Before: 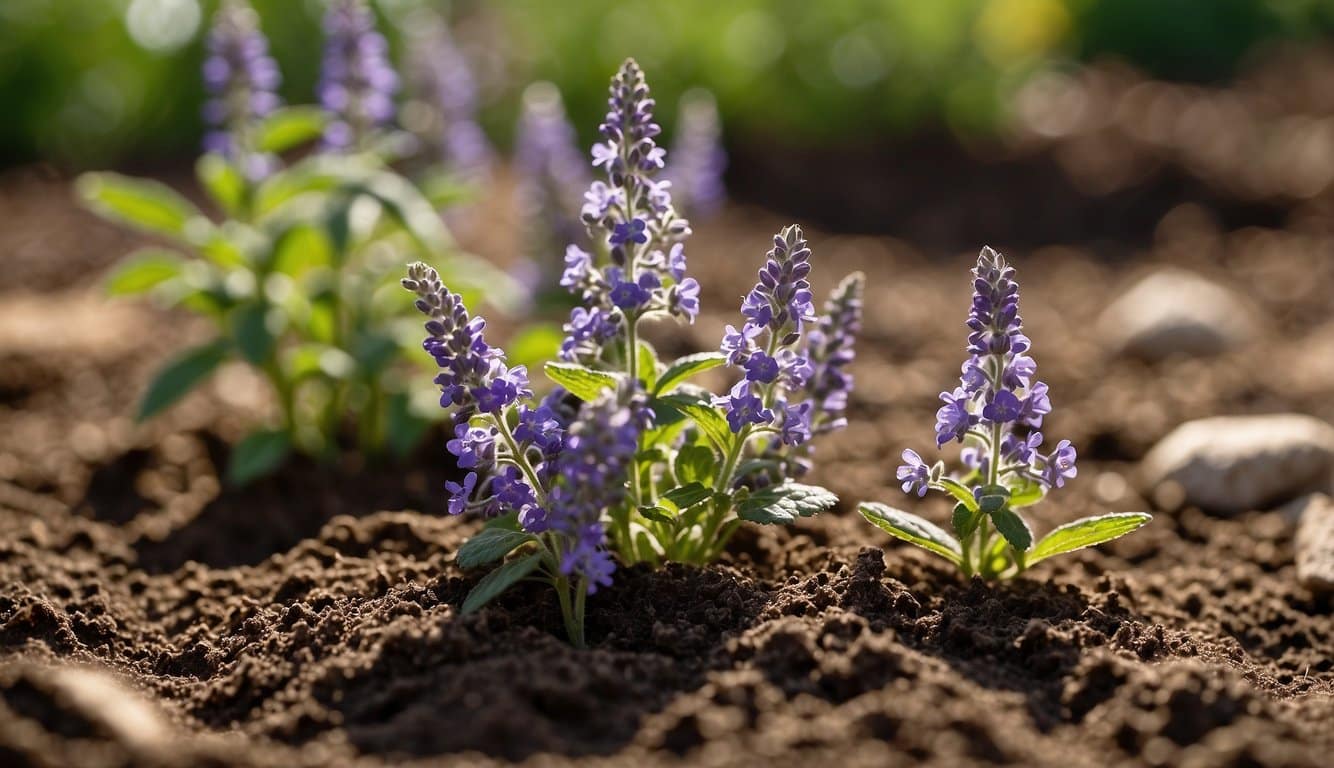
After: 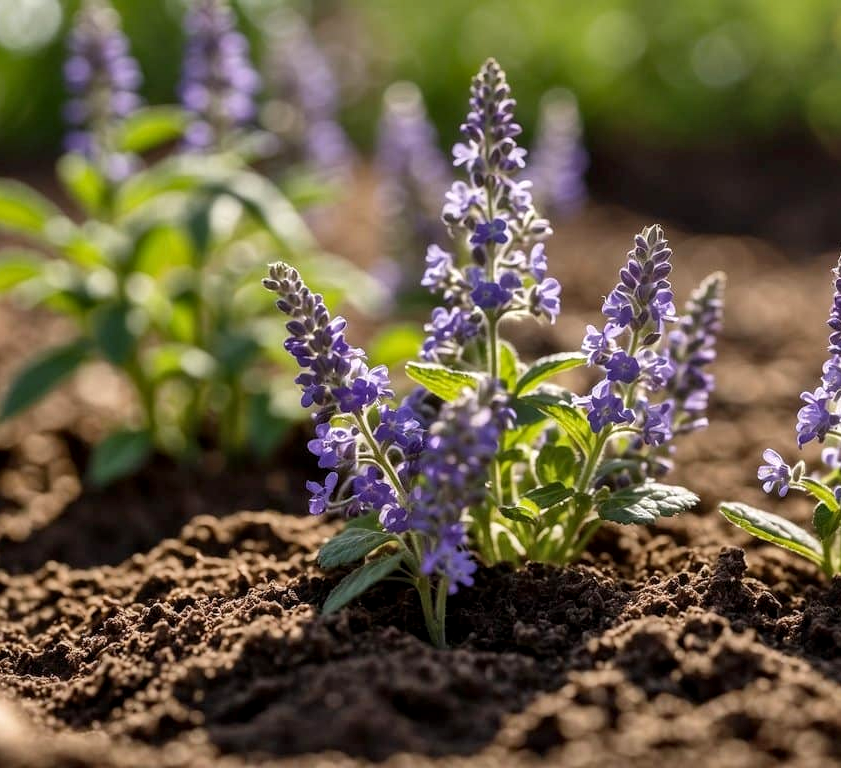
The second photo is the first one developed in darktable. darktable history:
color zones: curves: ch1 [(0, 0.523) (0.143, 0.545) (0.286, 0.52) (0.429, 0.506) (0.571, 0.503) (0.714, 0.503) (0.857, 0.508) (1, 0.523)]
crop: left 10.488%, right 26.445%
shadows and highlights: low approximation 0.01, soften with gaussian
local contrast: on, module defaults
